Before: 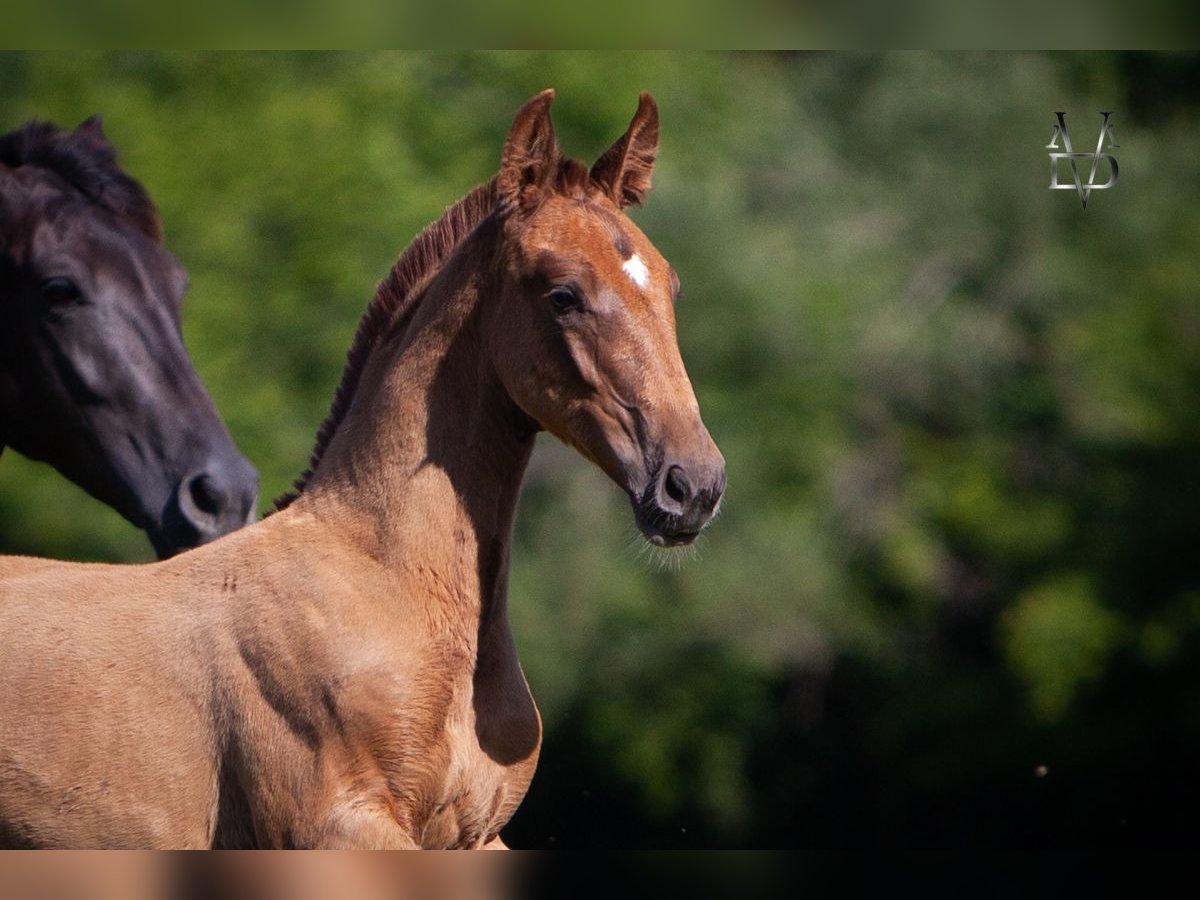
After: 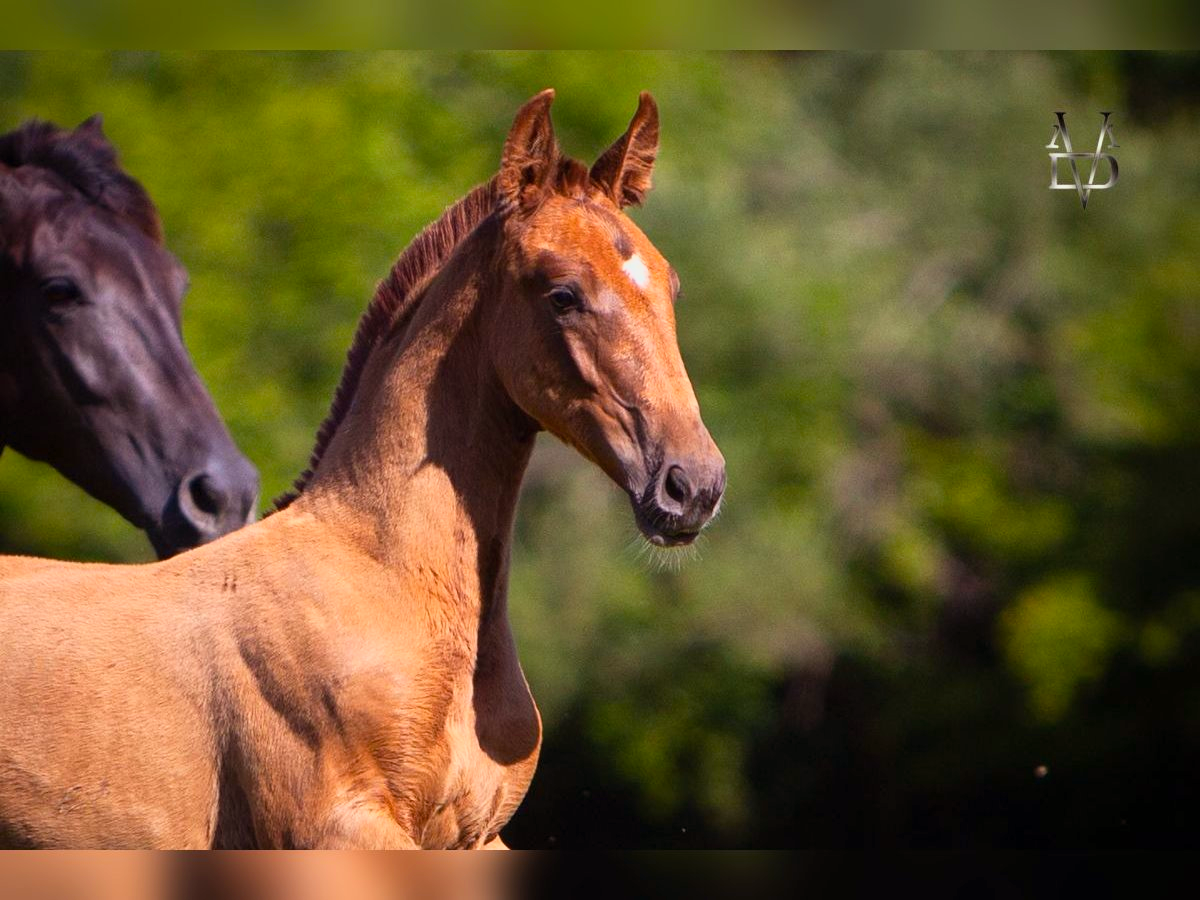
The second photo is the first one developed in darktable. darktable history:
base curve: curves: ch0 [(0, 0) (0.088, 0.125) (0.176, 0.251) (0.354, 0.501) (0.613, 0.749) (1, 0.877)]
color balance rgb: power › chroma 1.054%, power › hue 27.31°, linear chroma grading › global chroma 25.073%, perceptual saturation grading › global saturation -0.151%
